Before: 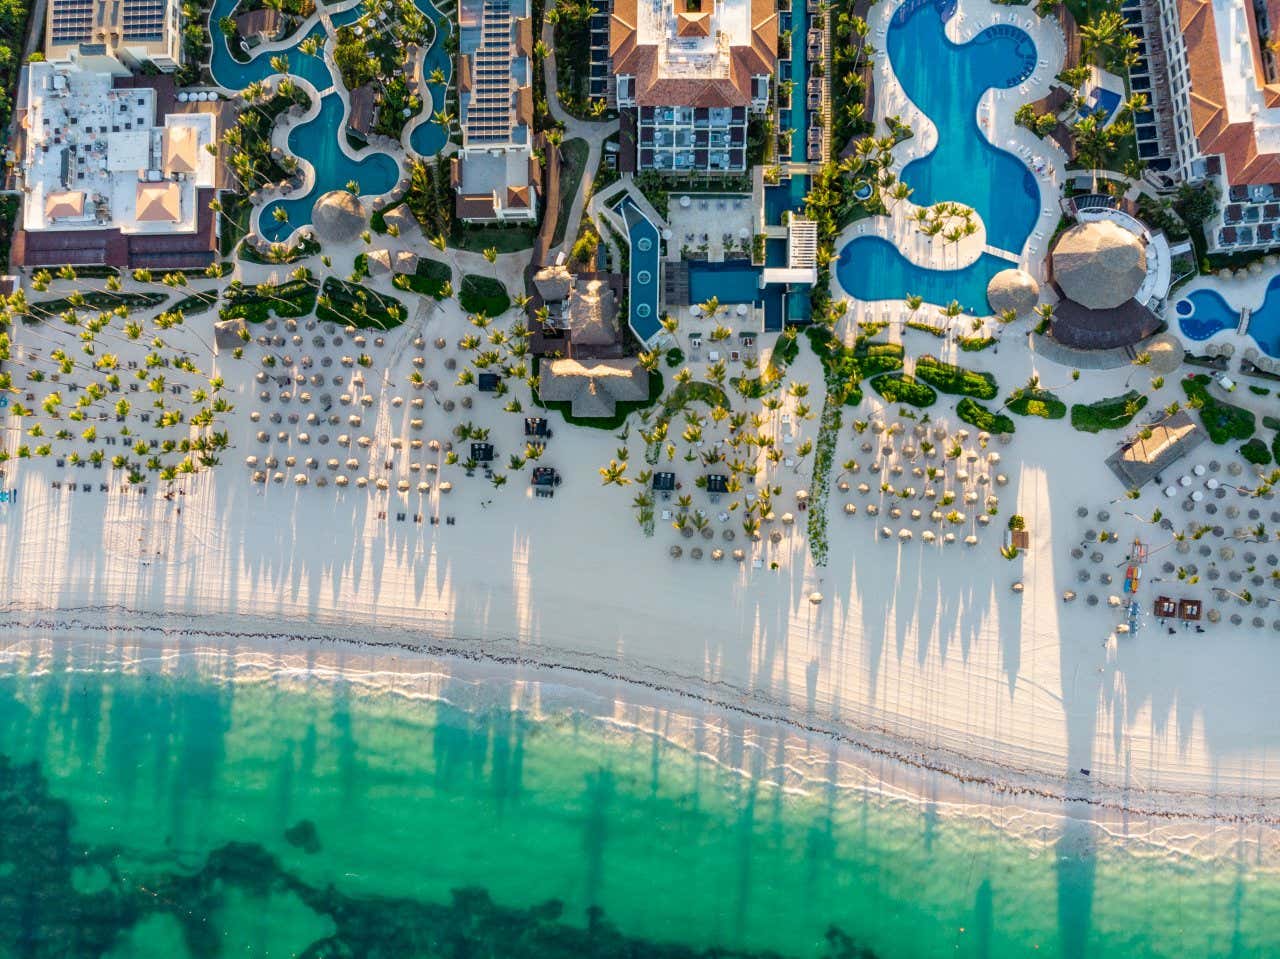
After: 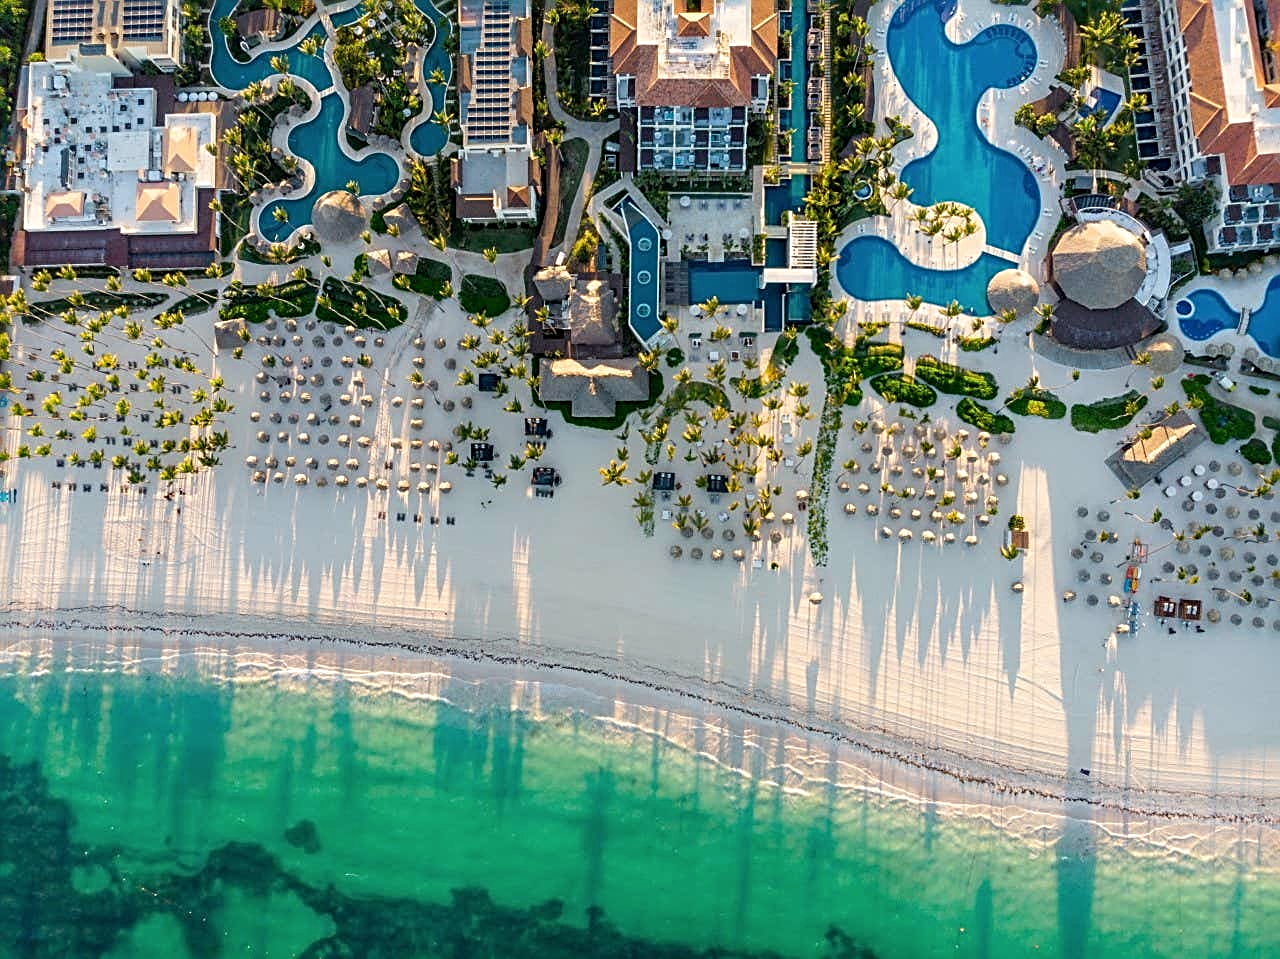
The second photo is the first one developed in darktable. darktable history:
sharpen: radius 2.531, amount 0.628
color calibration: x 0.342, y 0.356, temperature 5122 K
